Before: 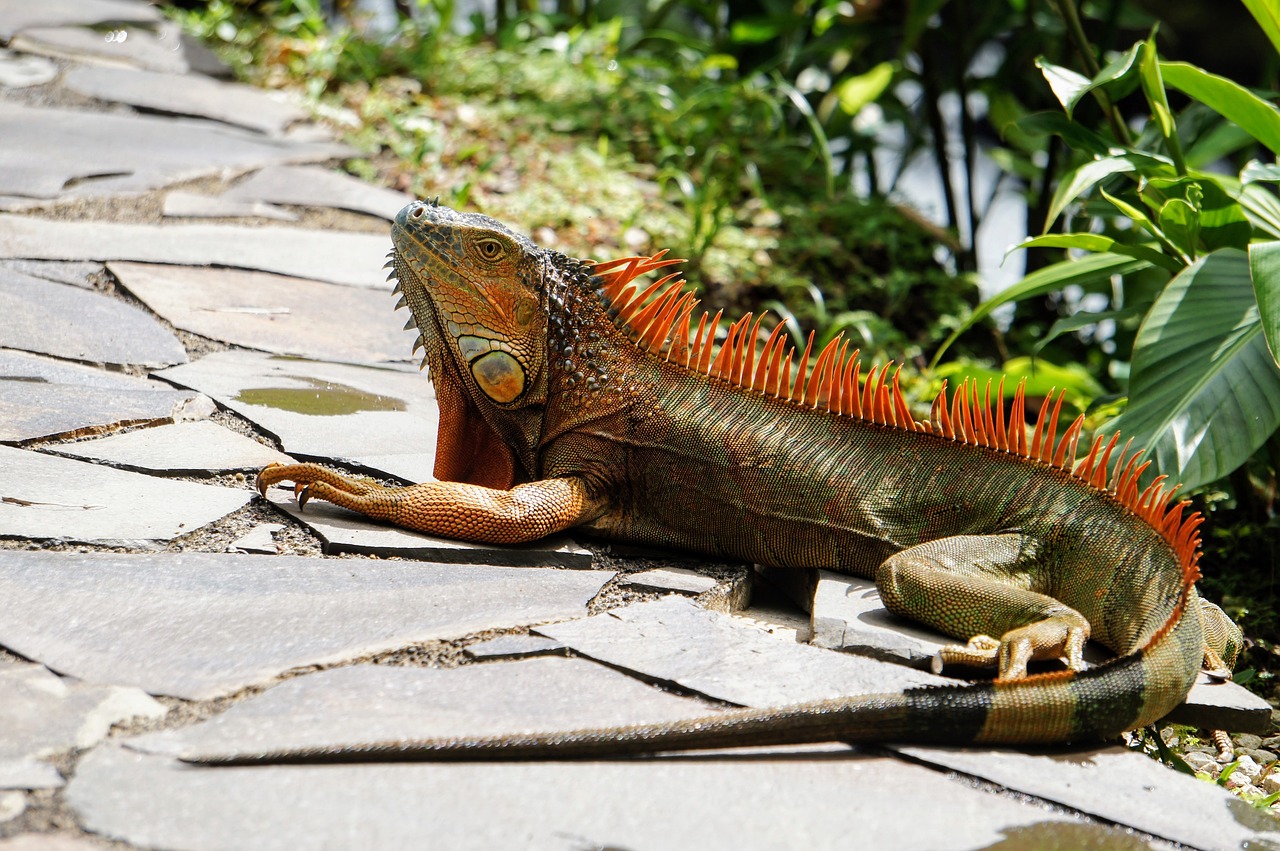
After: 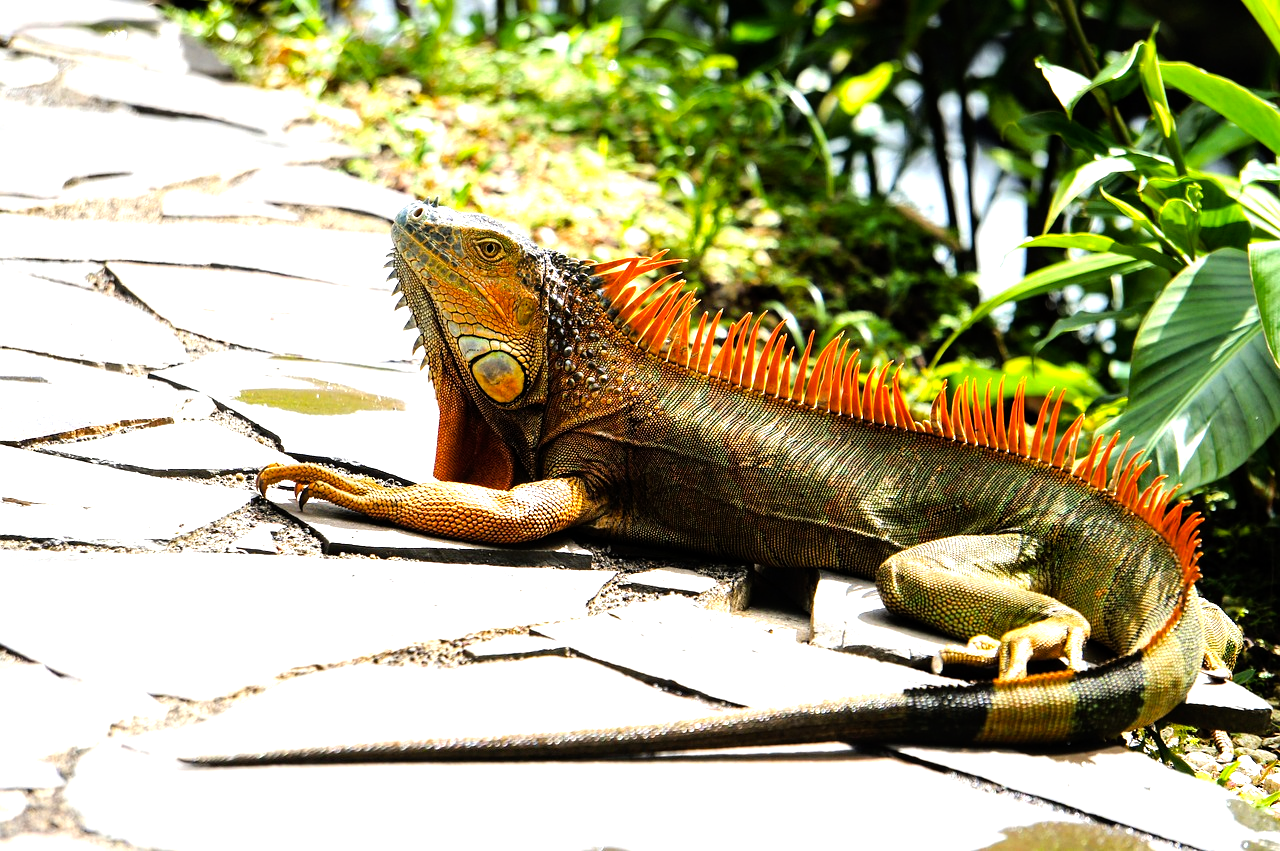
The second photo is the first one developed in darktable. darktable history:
color balance rgb: perceptual saturation grading › global saturation 19.575%
tone equalizer: -8 EV -1.12 EV, -7 EV -1.05 EV, -6 EV -0.881 EV, -5 EV -0.603 EV, -3 EV 0.558 EV, -2 EV 0.896 EV, -1 EV 0.999 EV, +0 EV 1.07 EV
